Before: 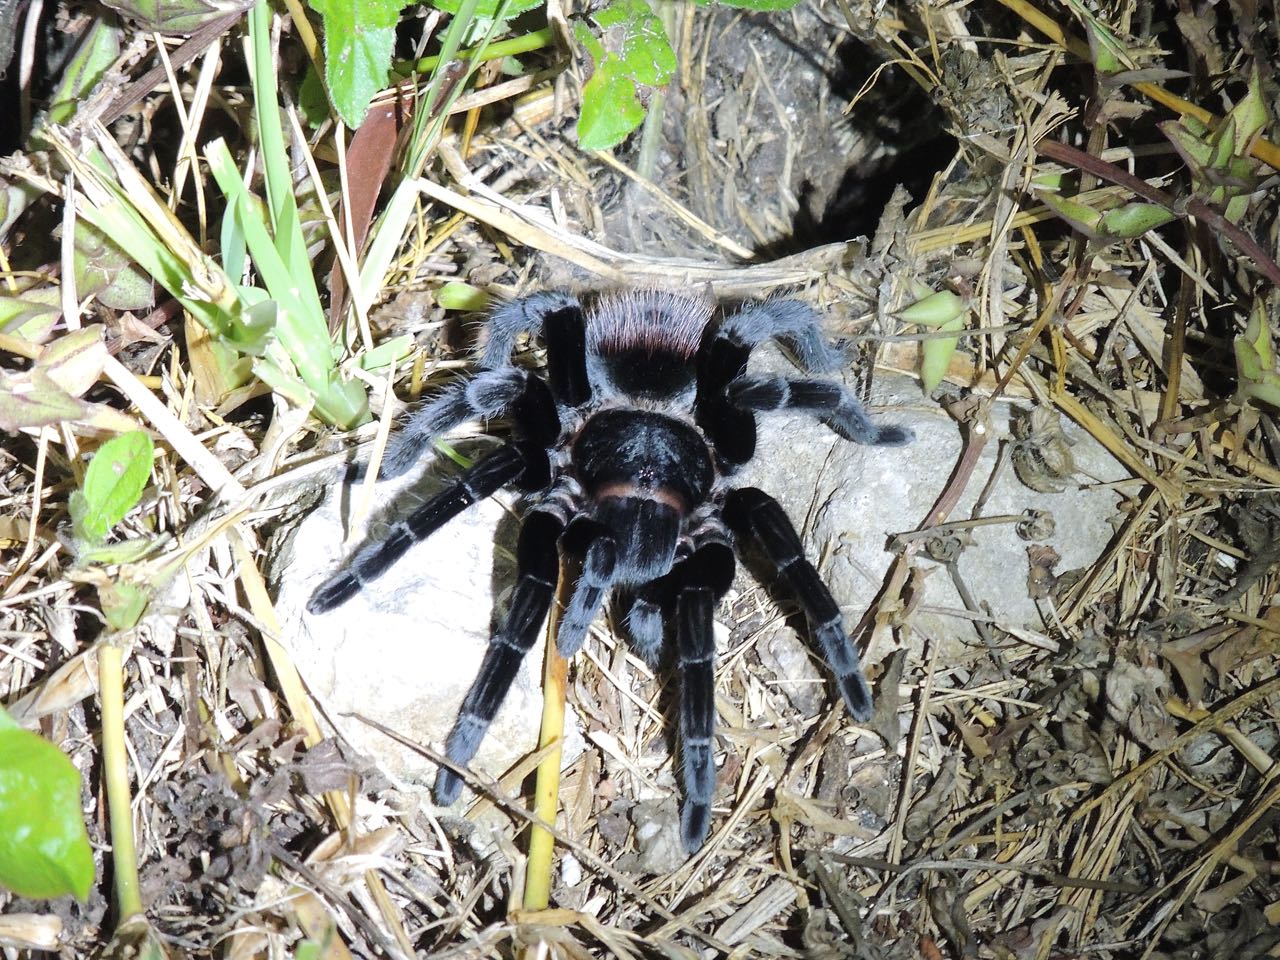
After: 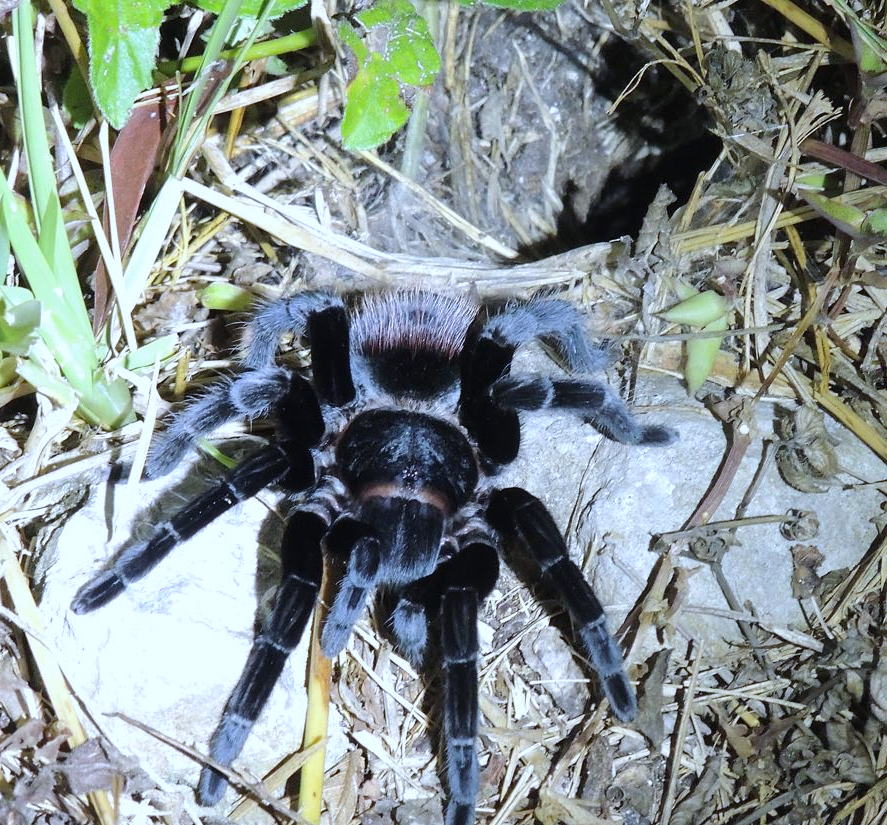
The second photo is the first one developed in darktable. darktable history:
white balance: red 0.931, blue 1.11
crop: left 18.479%, right 12.2%, bottom 13.971%
